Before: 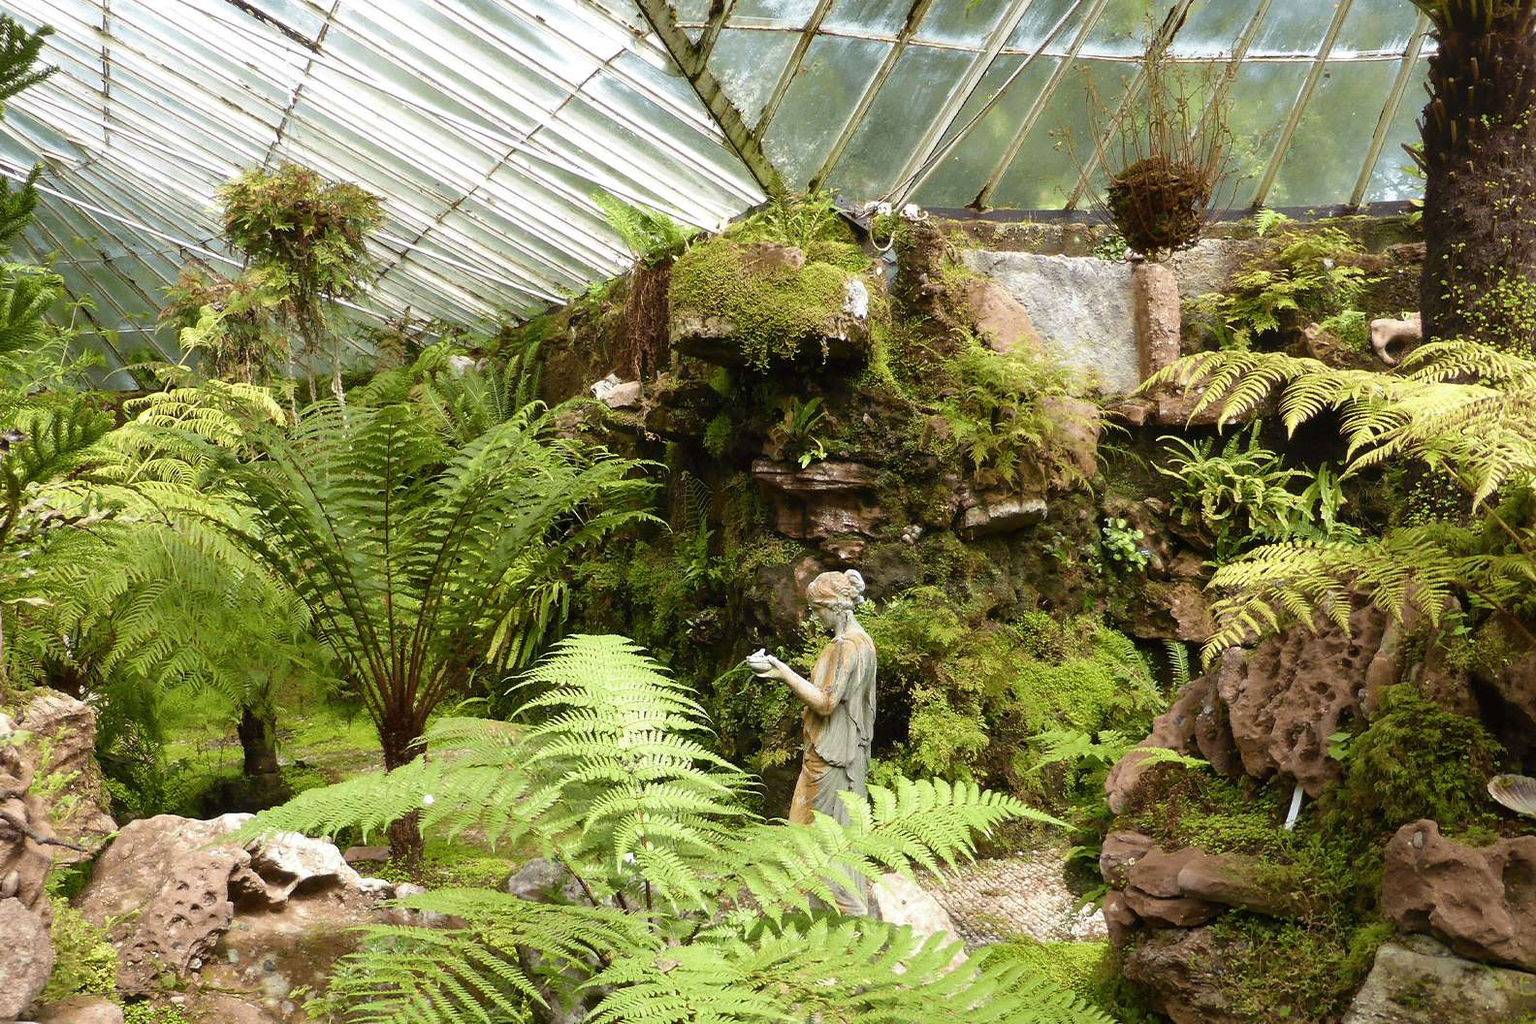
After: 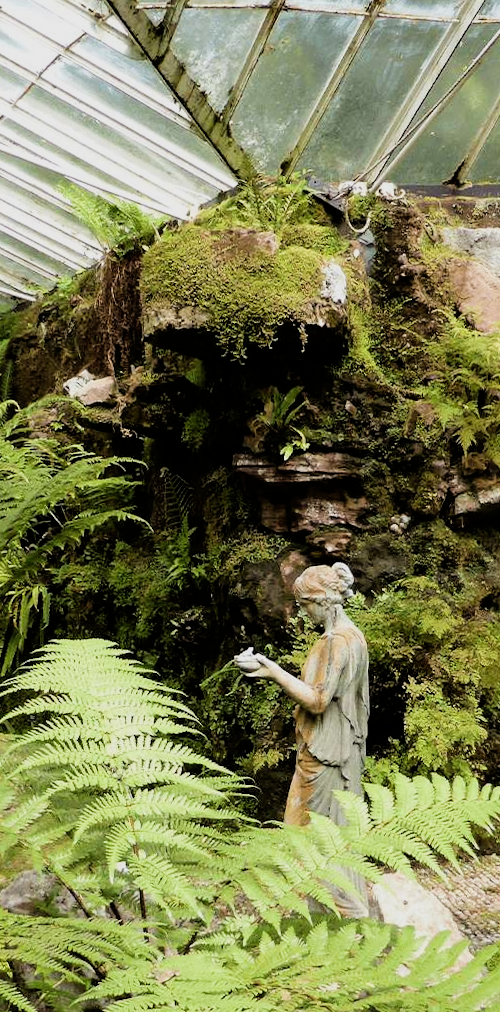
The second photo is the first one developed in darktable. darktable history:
crop: left 33.36%, right 33.36%
rotate and perspective: rotation -2.12°, lens shift (vertical) 0.009, lens shift (horizontal) -0.008, automatic cropping original format, crop left 0.036, crop right 0.964, crop top 0.05, crop bottom 0.959
filmic rgb: black relative exposure -5 EV, white relative exposure 3.5 EV, hardness 3.19, contrast 1.2, highlights saturation mix -50%
